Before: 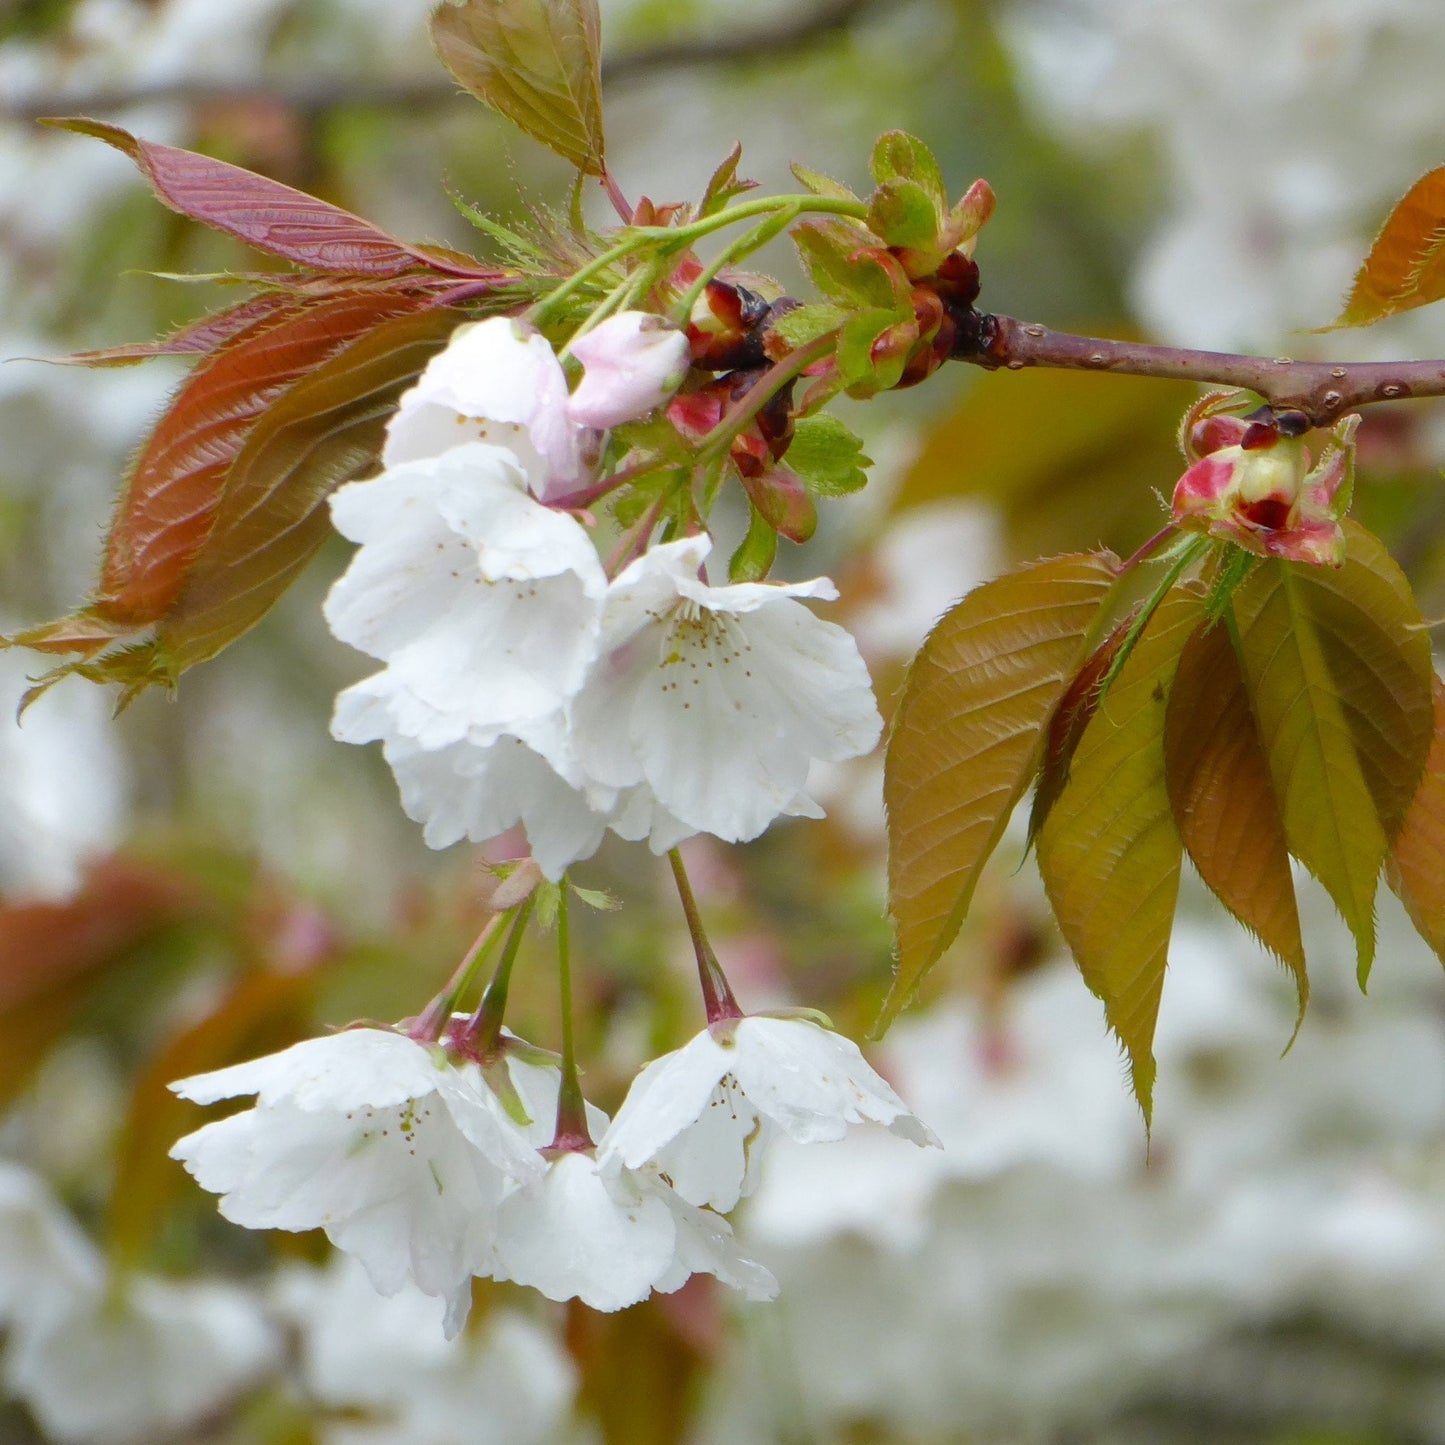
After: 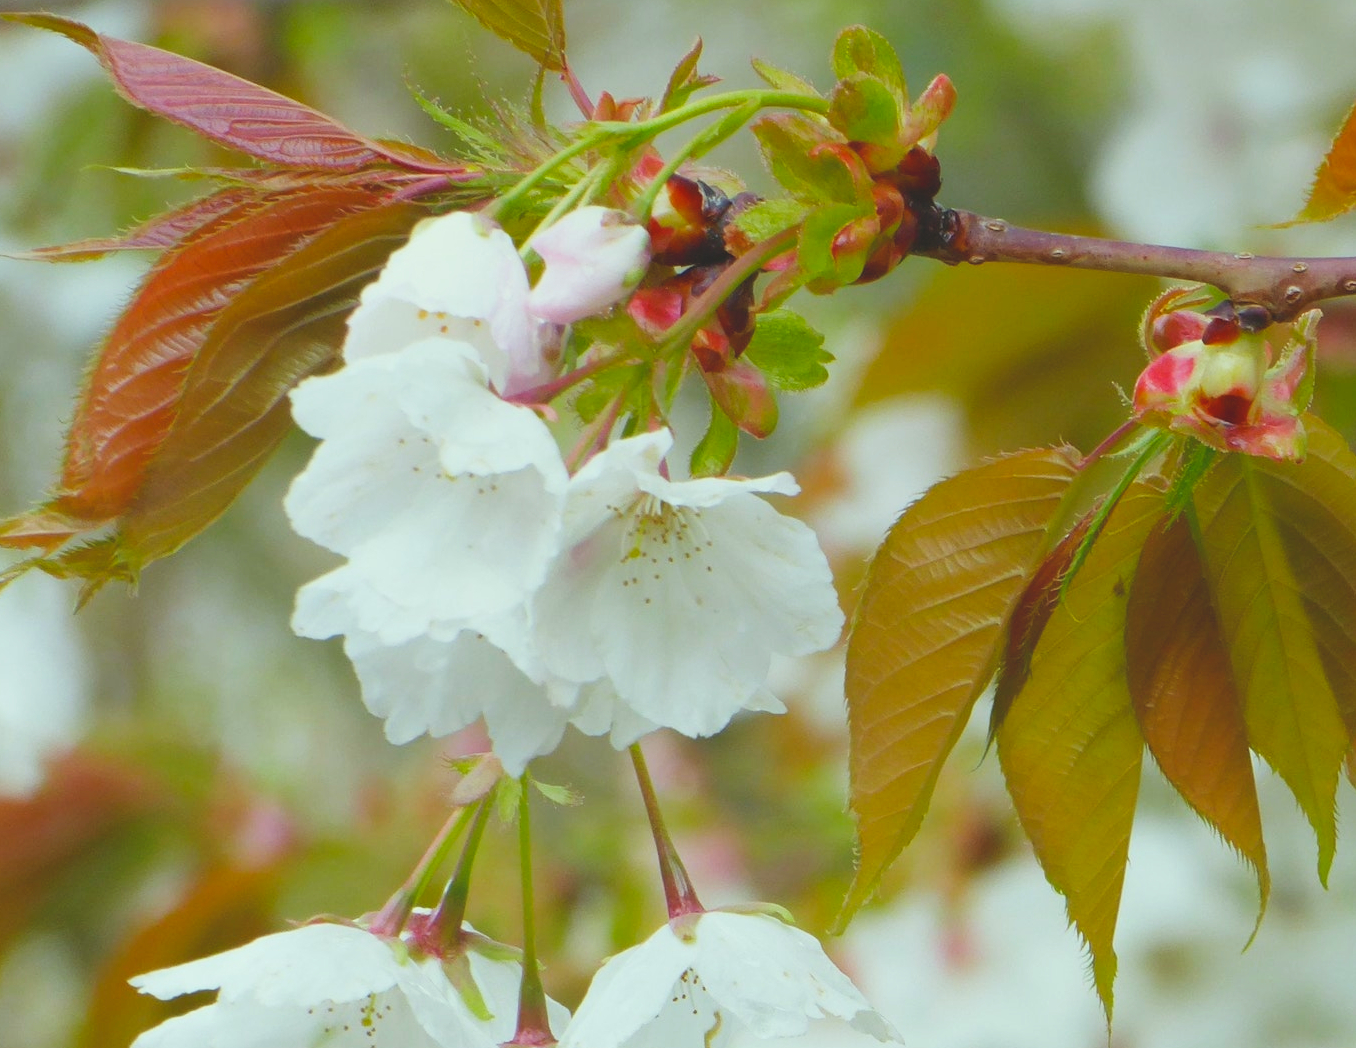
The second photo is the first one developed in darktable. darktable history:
exposure: black level correction 0.001, exposure 0.191 EV, compensate highlight preservation false
crop: left 2.737%, top 7.287%, right 3.421%, bottom 20.179%
color correction: highlights a* -8, highlights b* 3.1
local contrast: detail 70%
tone curve: curves: ch0 [(0, 0) (0.08, 0.06) (0.17, 0.14) (0.5, 0.5) (0.83, 0.86) (0.92, 0.94) (1, 1)], preserve colors none
